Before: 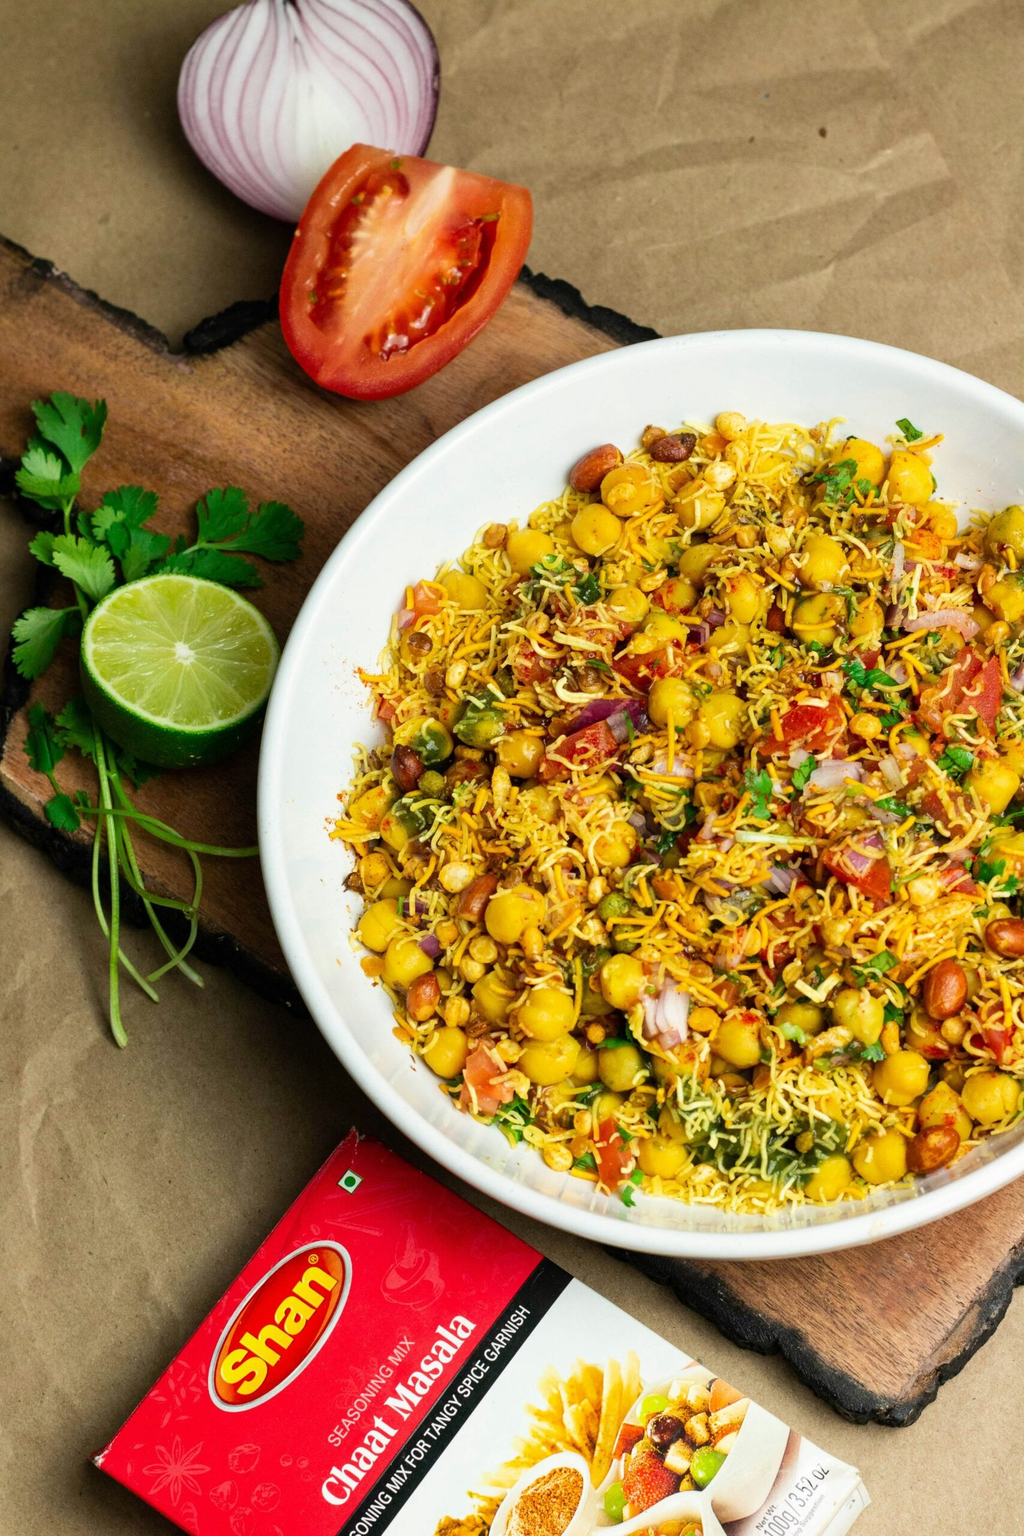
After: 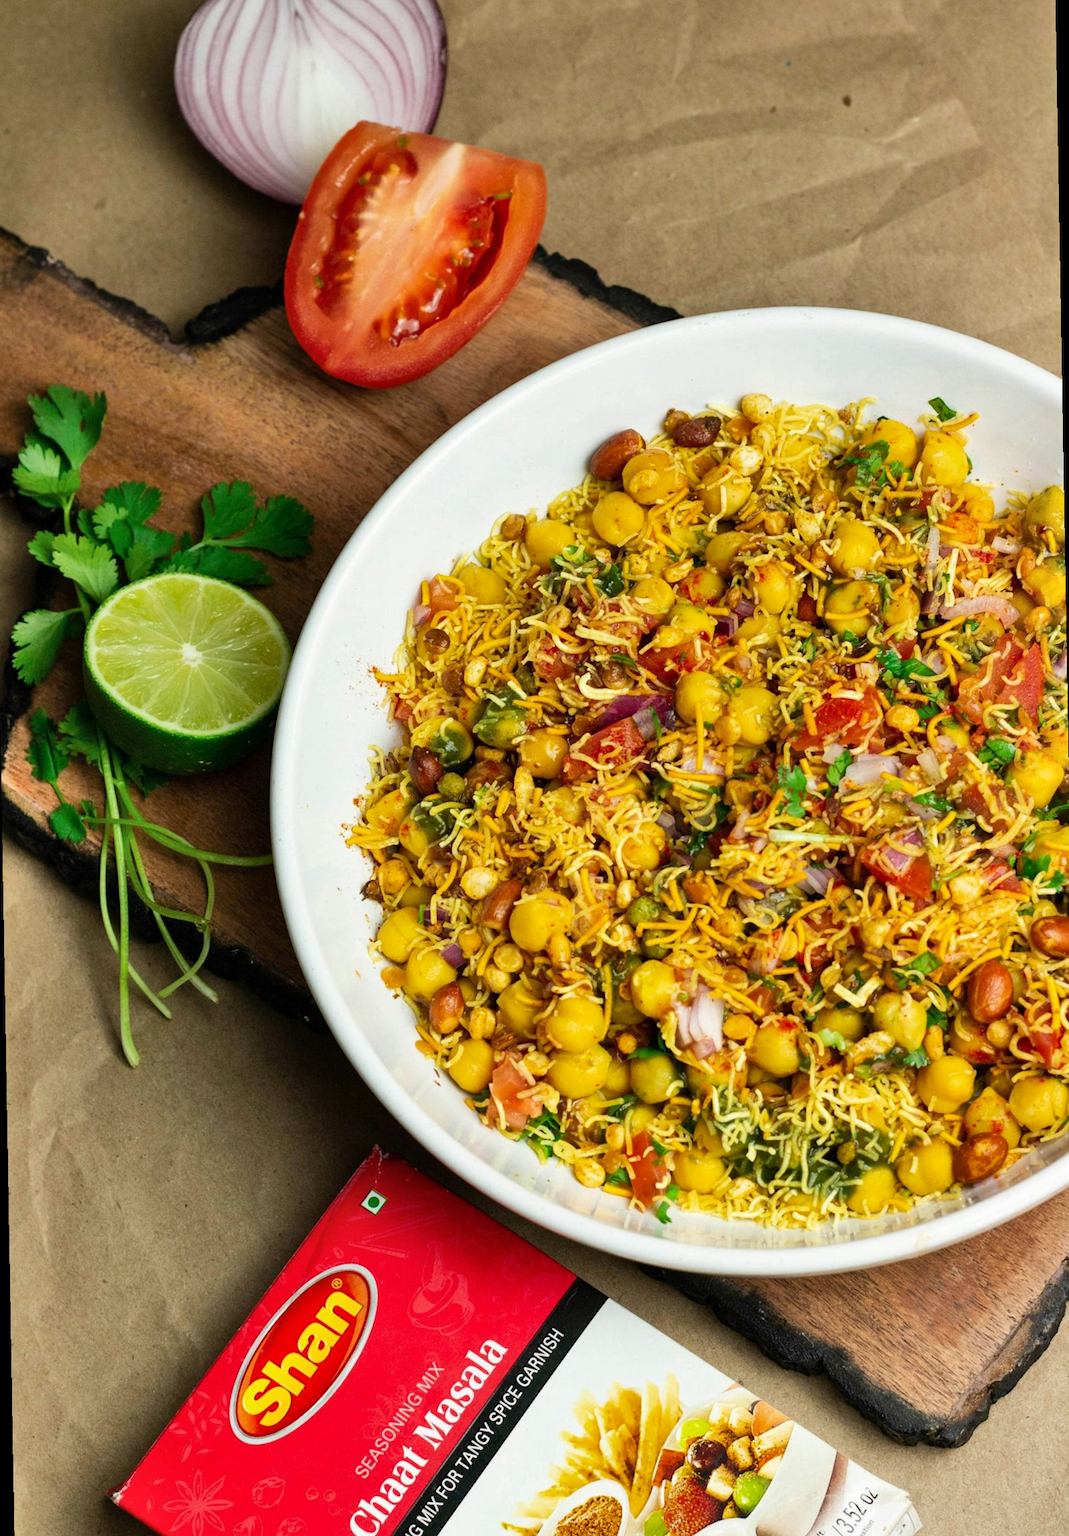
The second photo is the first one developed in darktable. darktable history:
white balance: emerald 1
rotate and perspective: rotation -1°, crop left 0.011, crop right 0.989, crop top 0.025, crop bottom 0.975
shadows and highlights: highlights color adjustment 0%, soften with gaussian
